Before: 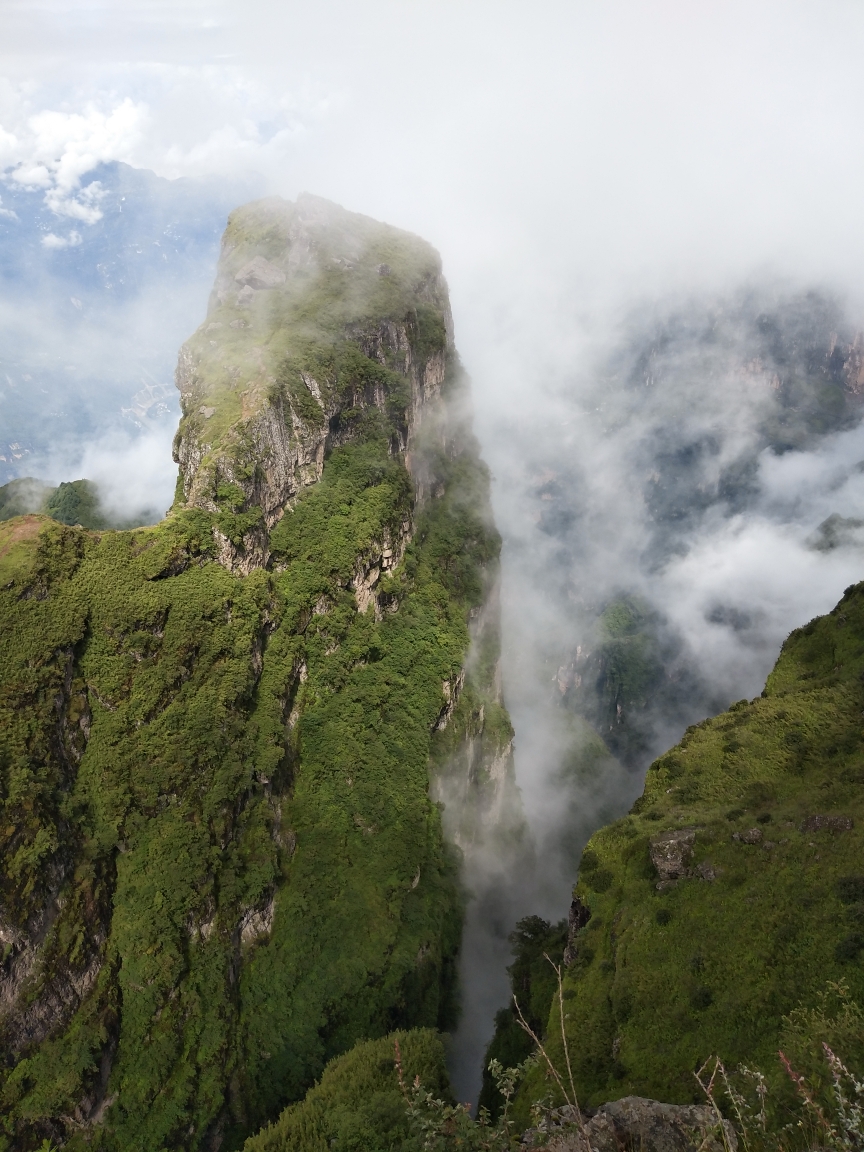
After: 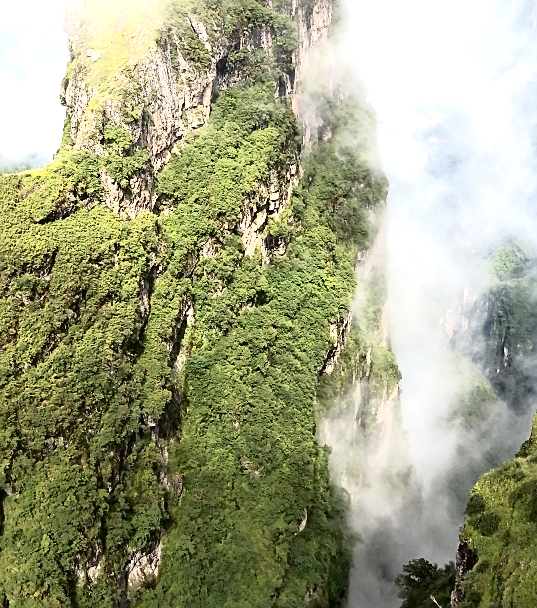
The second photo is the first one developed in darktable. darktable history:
sharpen: on, module defaults
exposure: black level correction 0, exposure 1.199 EV, compensate highlight preservation false
tone curve: curves: ch0 [(0.016, 0.011) (0.094, 0.016) (0.469, 0.508) (0.721, 0.862) (1, 1)], color space Lab, independent channels, preserve colors none
crop: left 13.112%, top 31.047%, right 24.533%, bottom 16.057%
